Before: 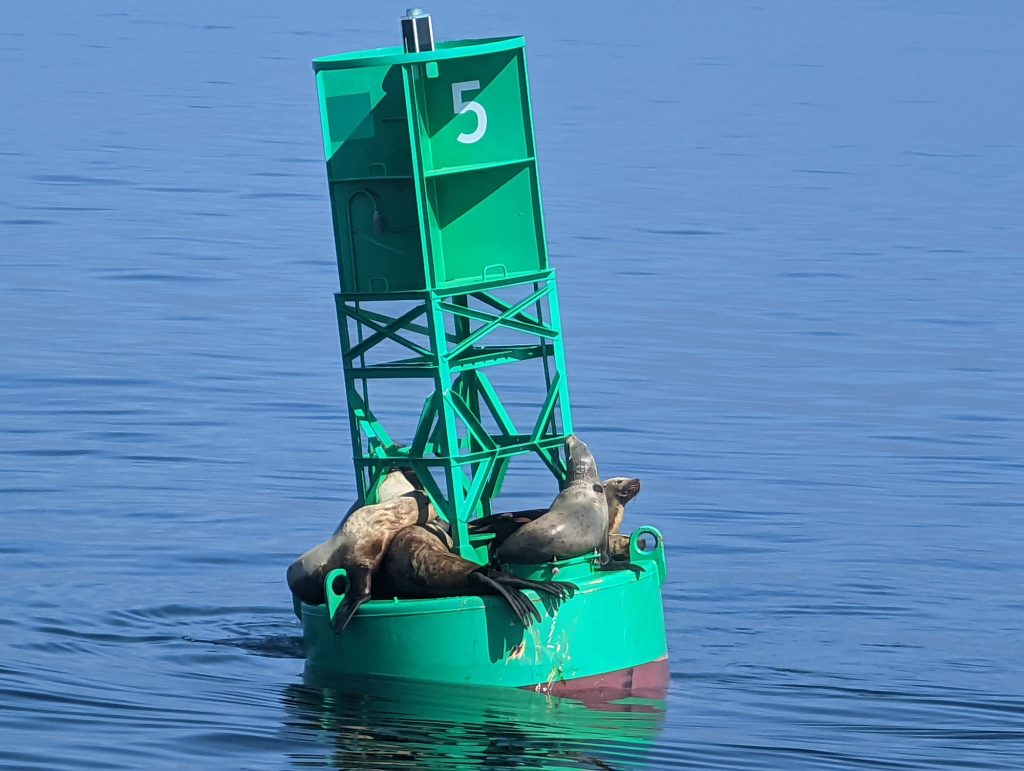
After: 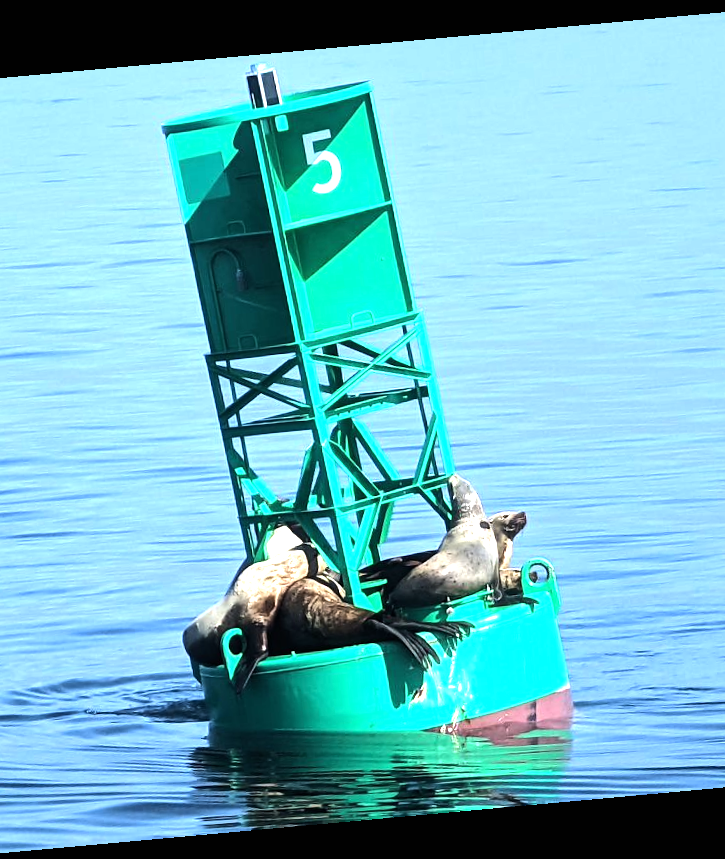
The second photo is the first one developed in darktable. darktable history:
tone equalizer: -8 EV -1.08 EV, -7 EV -1.01 EV, -6 EV -0.867 EV, -5 EV -0.578 EV, -3 EV 0.578 EV, -2 EV 0.867 EV, -1 EV 1.01 EV, +0 EV 1.08 EV, edges refinement/feathering 500, mask exposure compensation -1.57 EV, preserve details no
rotate and perspective: rotation -5.2°, automatic cropping off
exposure: black level correction 0, exposure 0.5 EV, compensate exposure bias true, compensate highlight preservation false
crop and rotate: left 14.292%, right 19.041%
